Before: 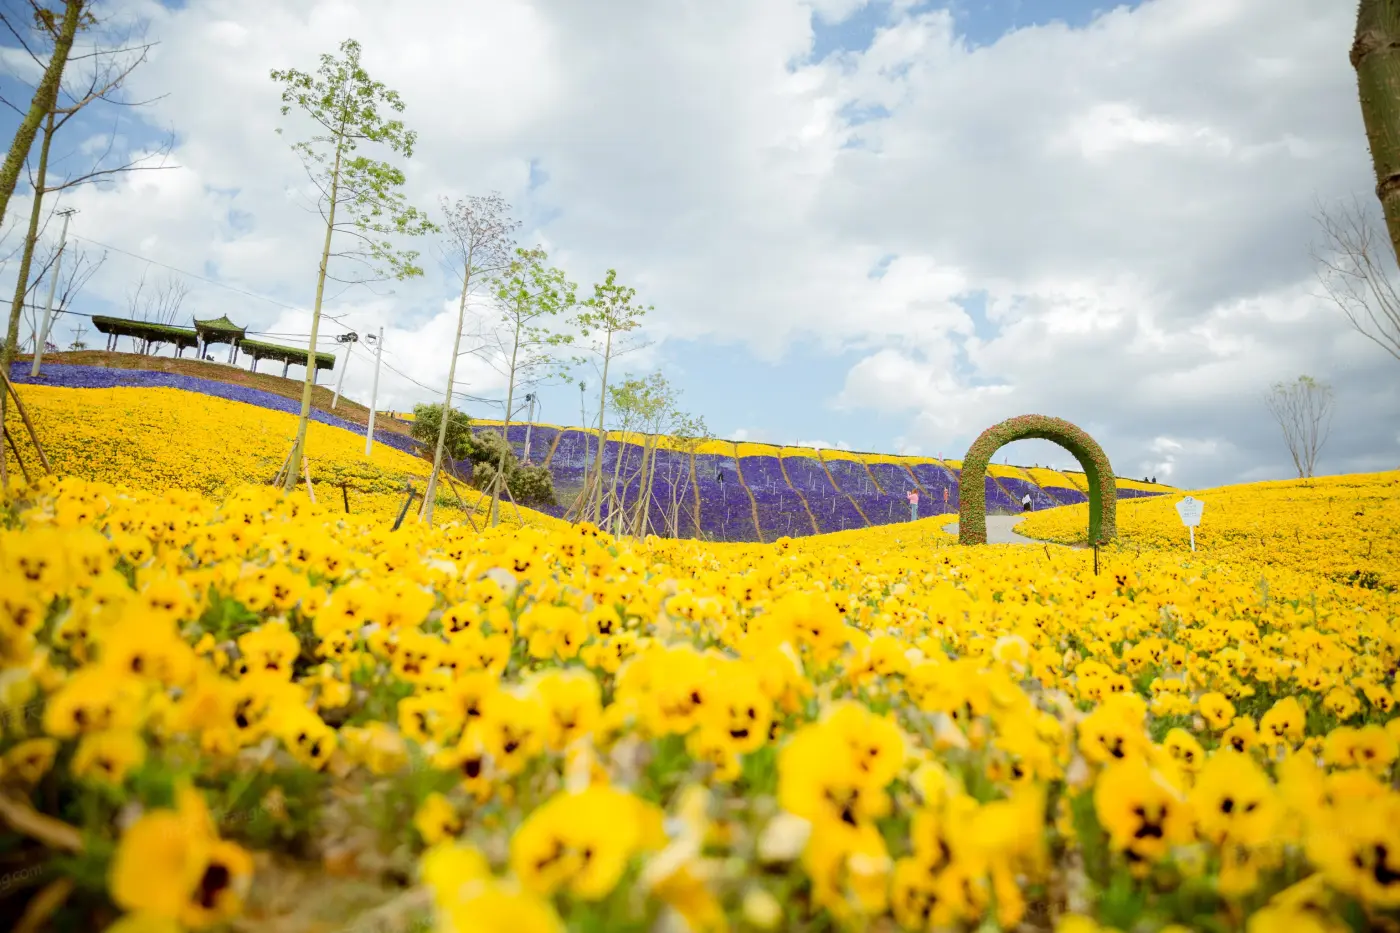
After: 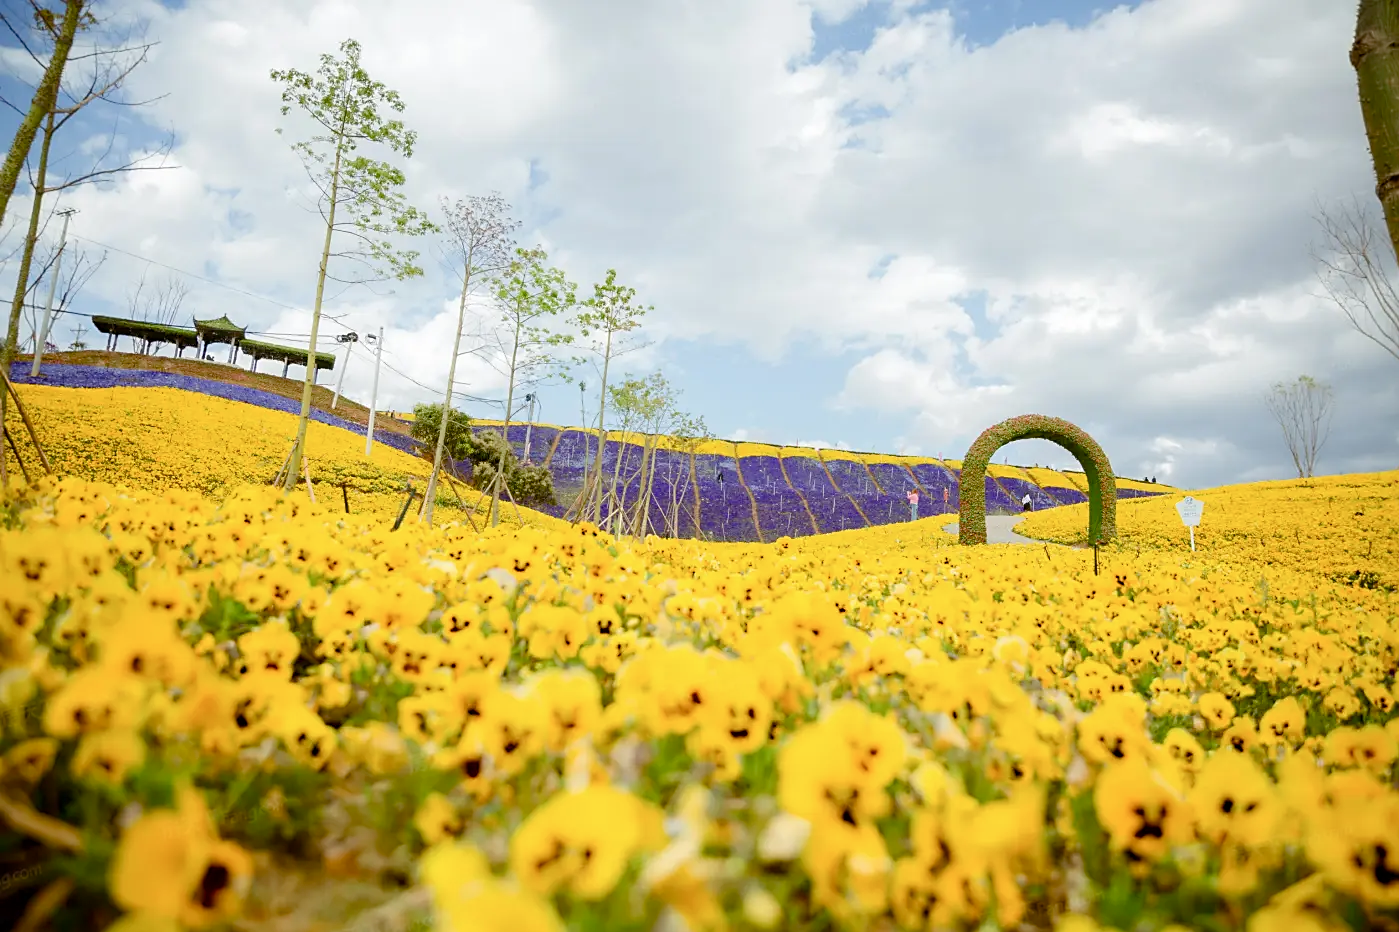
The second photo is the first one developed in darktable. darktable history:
sharpen: radius 1.911, amount 0.394, threshold 1.385
color balance rgb: linear chroma grading › shadows -6.378%, linear chroma grading › highlights -7.406%, linear chroma grading › global chroma -10.028%, linear chroma grading › mid-tones -7.821%, perceptual saturation grading › global saturation 27.609%, perceptual saturation grading › highlights -25.054%, perceptual saturation grading › shadows 24.371%, global vibrance 20%
